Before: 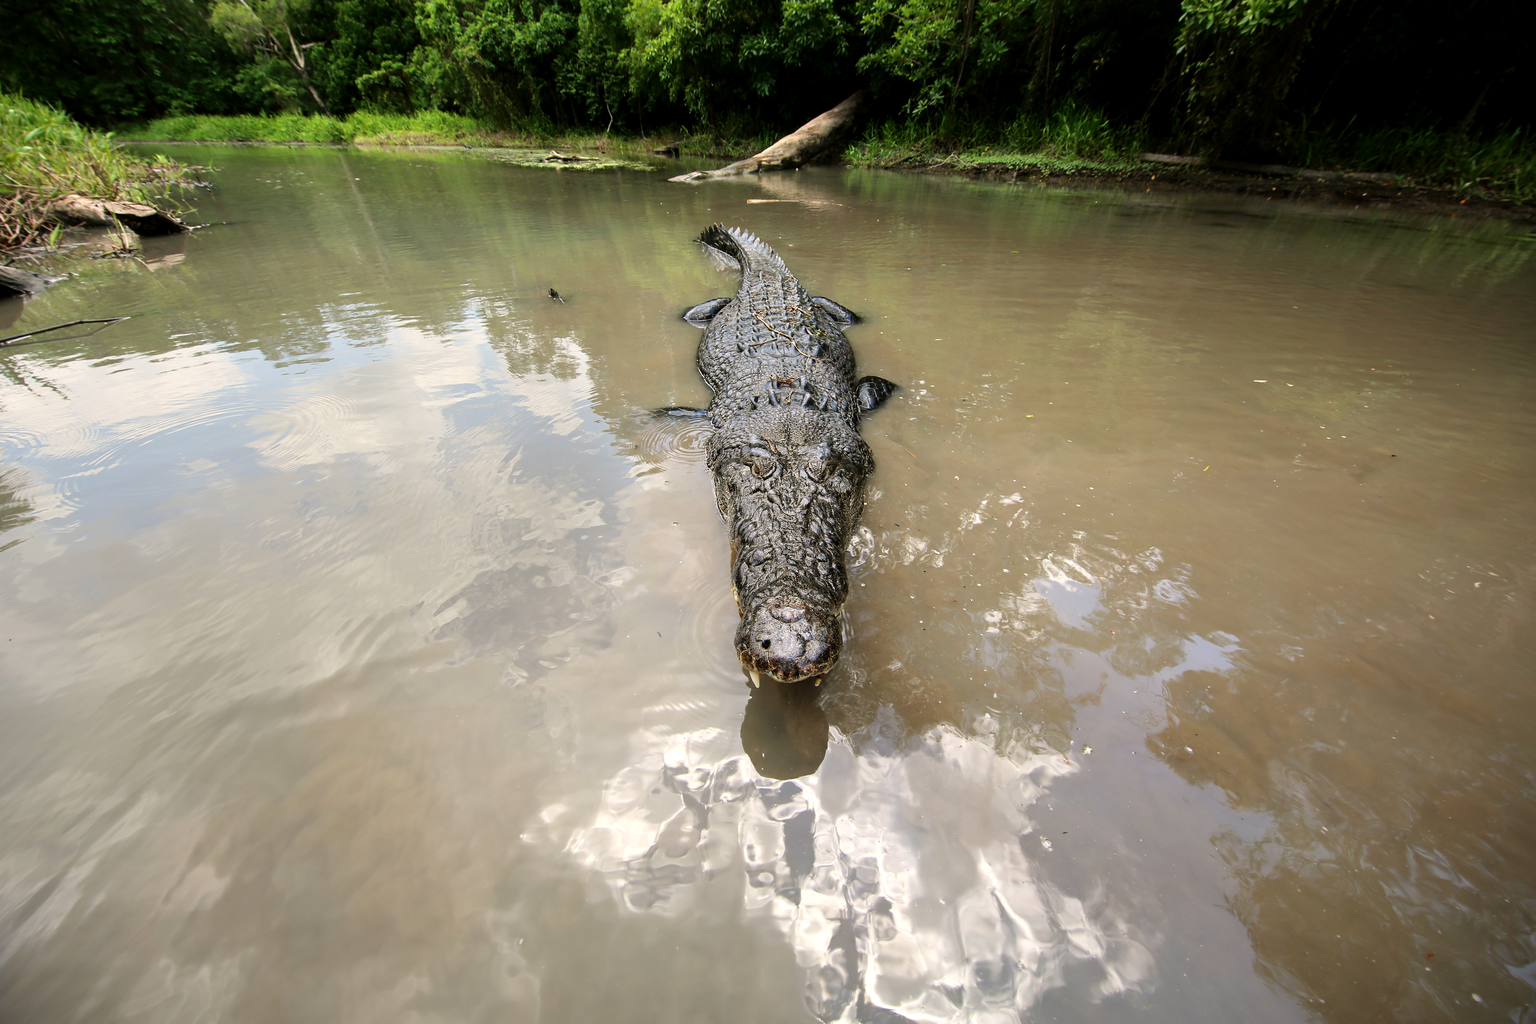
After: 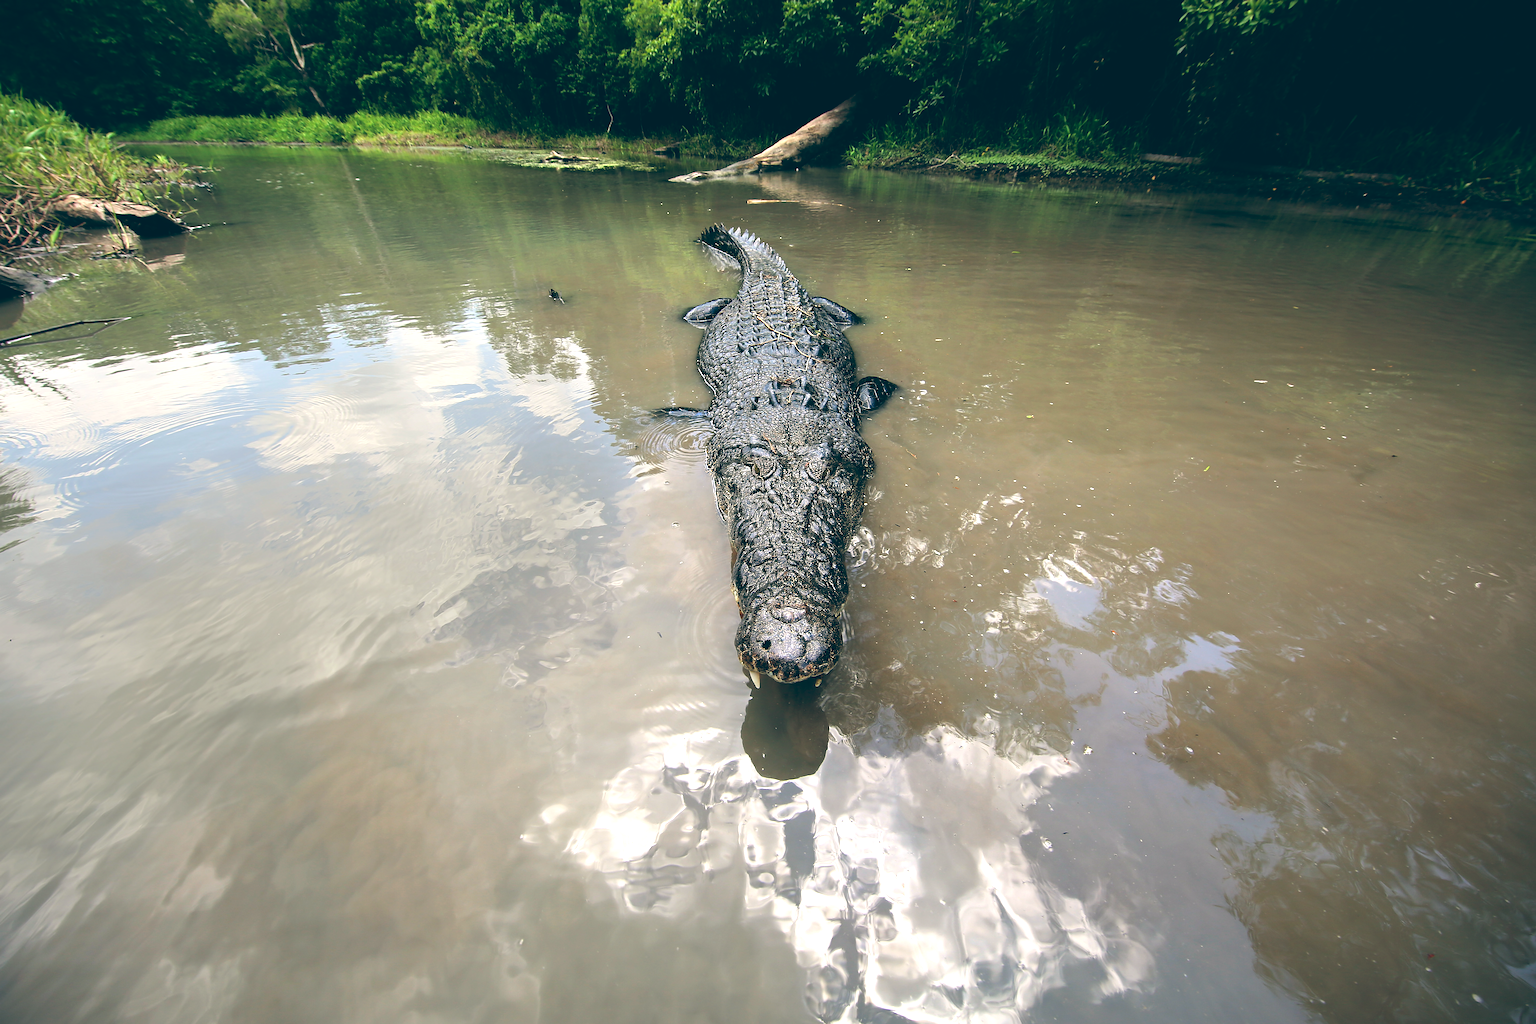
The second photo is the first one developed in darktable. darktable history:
color balance: lift [1.016, 0.983, 1, 1.017], gamma [0.958, 1, 1, 1], gain [0.981, 1.007, 0.993, 1.002], input saturation 118.26%, contrast 13.43%, contrast fulcrum 21.62%, output saturation 82.76%
sharpen: on, module defaults
